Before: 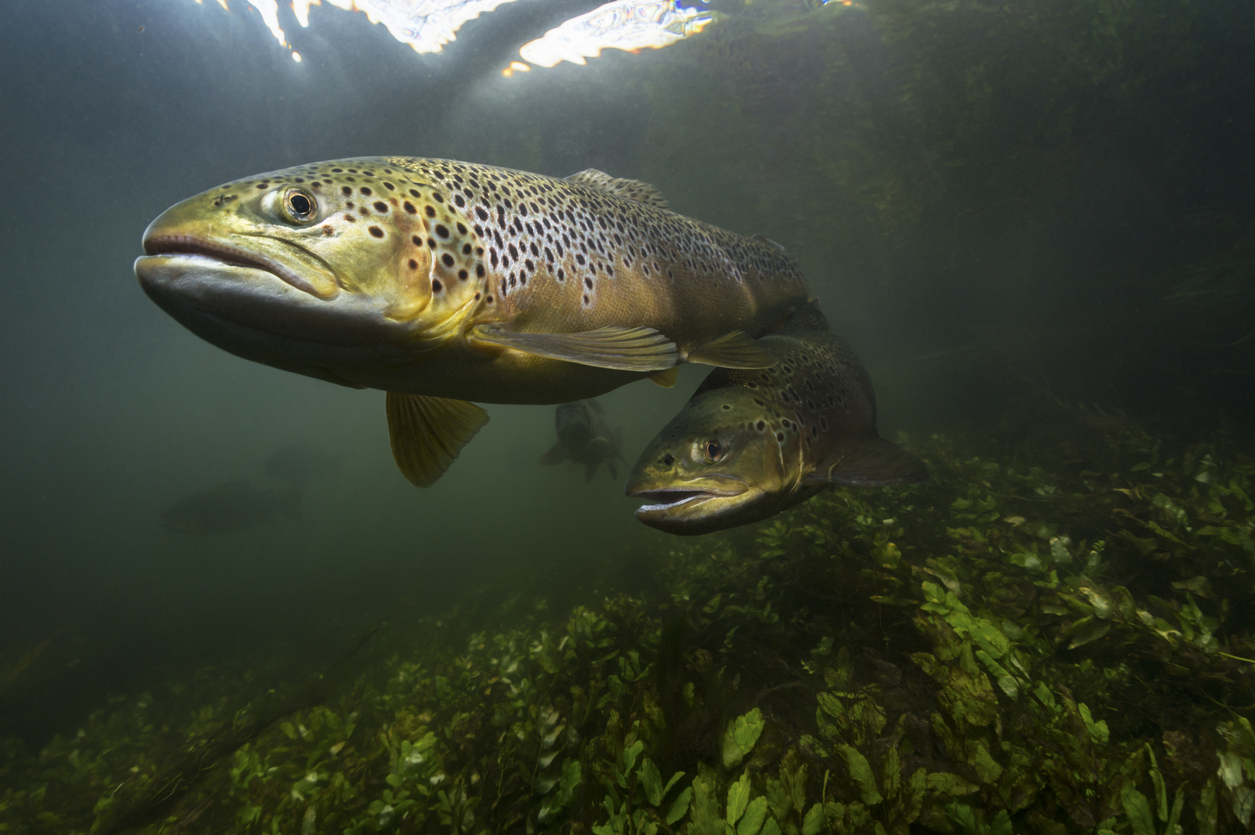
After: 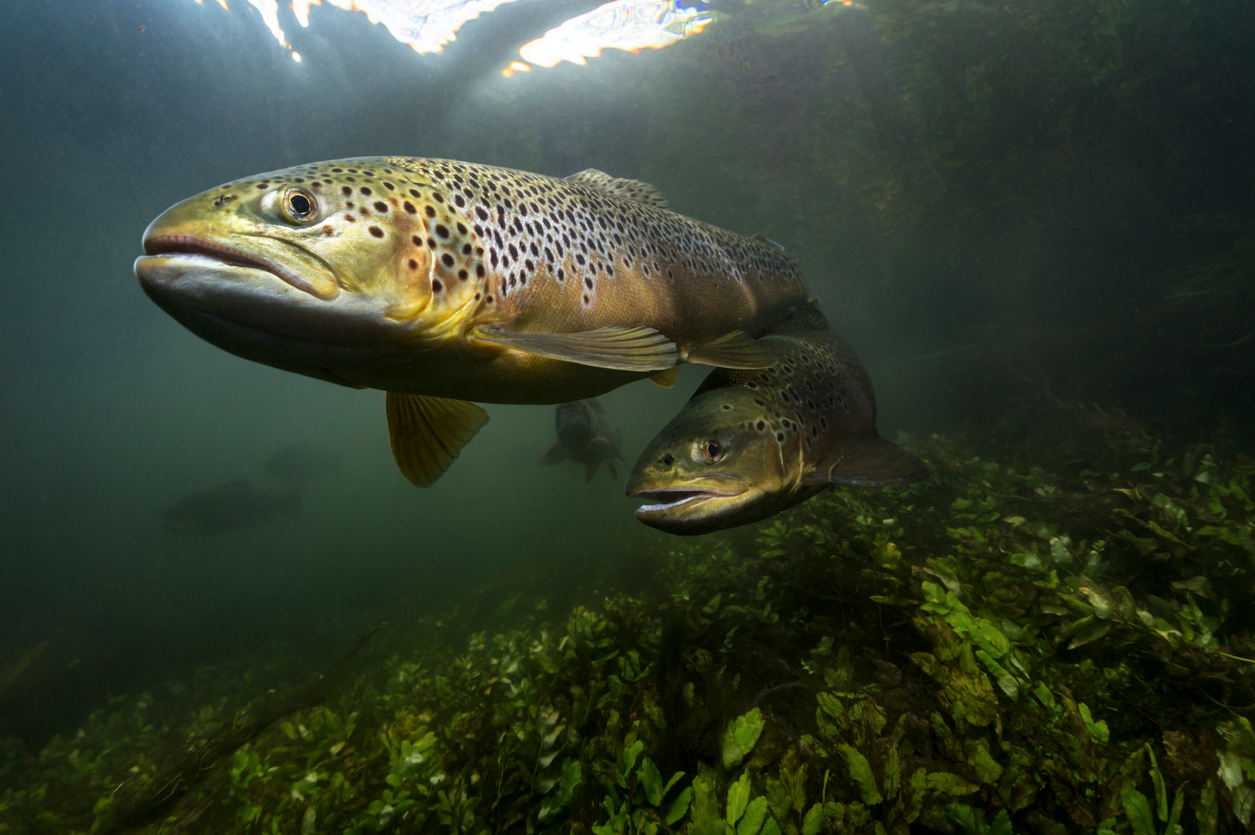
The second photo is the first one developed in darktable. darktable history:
bloom: size 13.65%, threshold 98.39%, strength 4.82%
local contrast: mode bilateral grid, contrast 20, coarseness 50, detail 120%, midtone range 0.2
